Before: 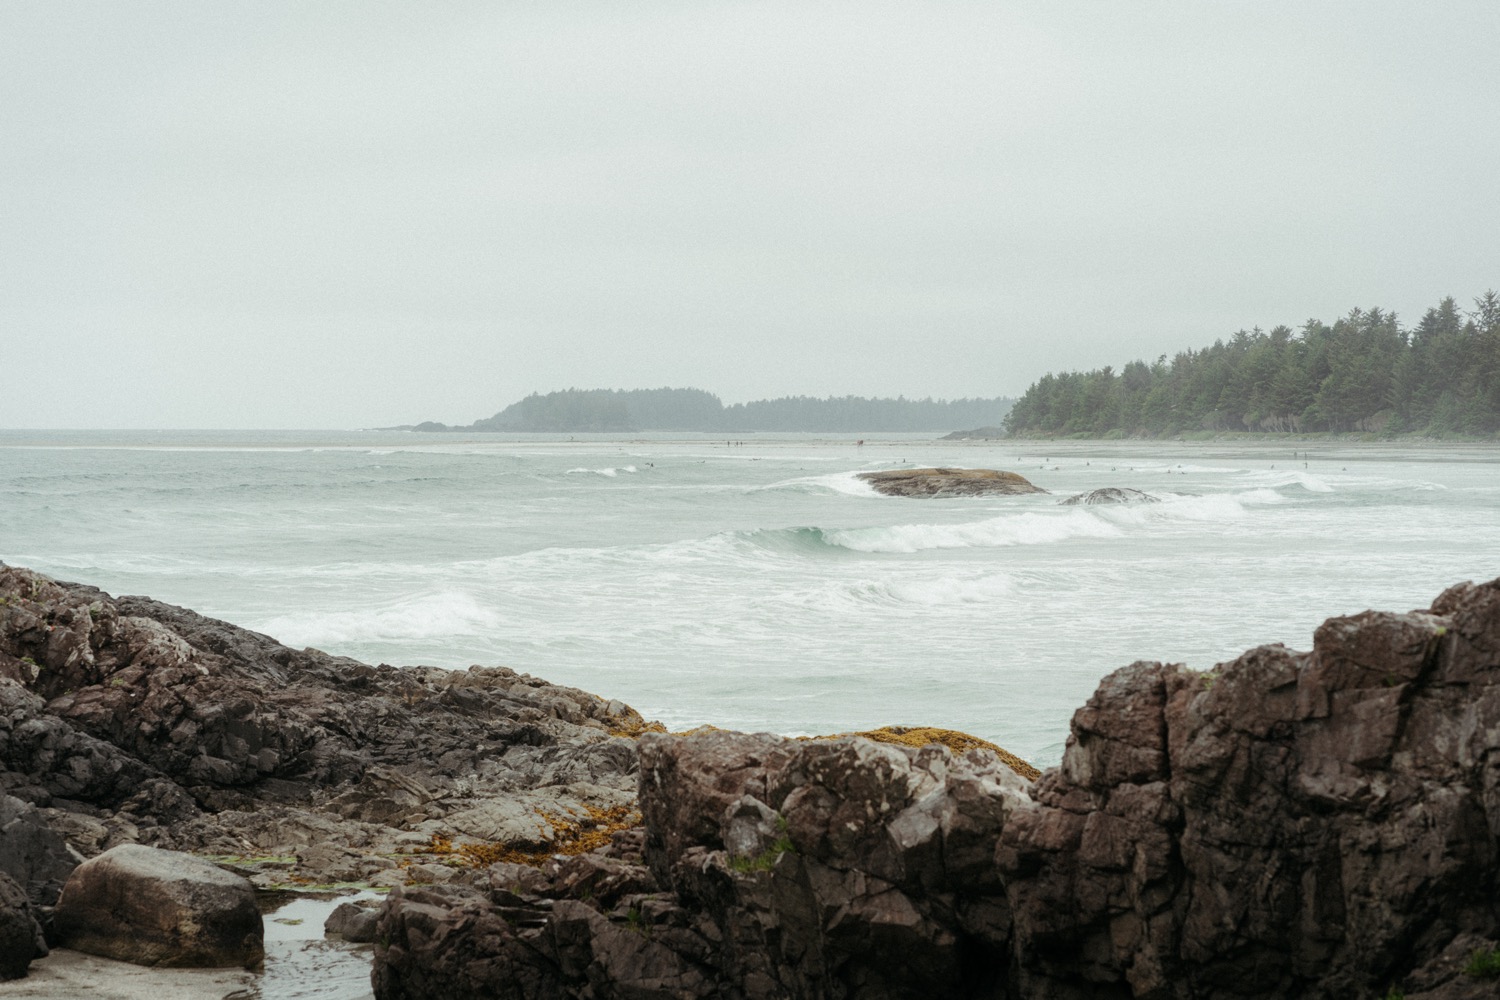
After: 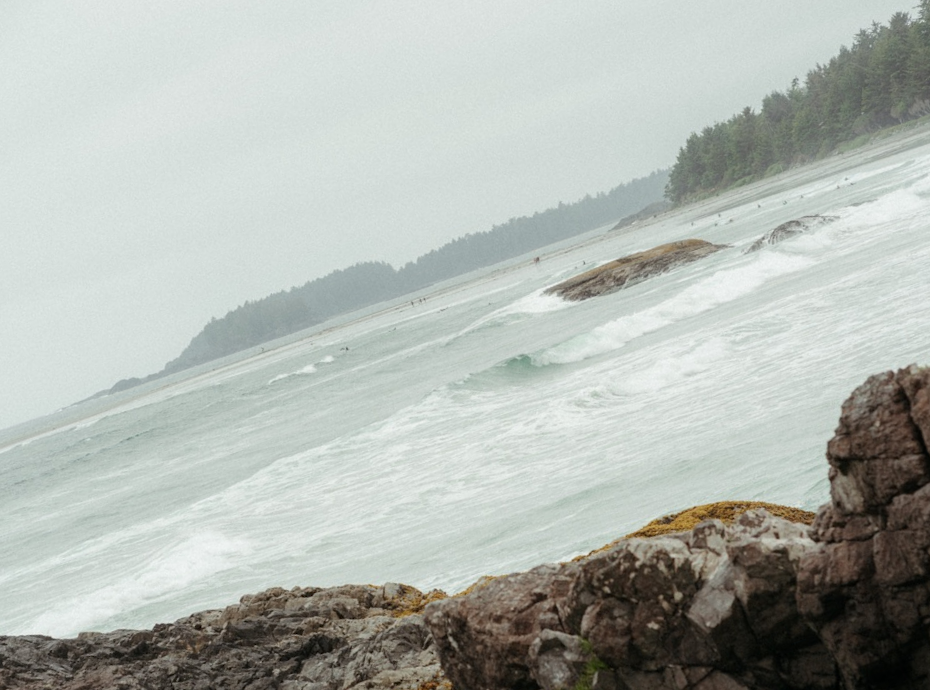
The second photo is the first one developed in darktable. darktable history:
crop and rotate: angle 18.94°, left 6.98%, right 4.173%, bottom 1.087%
